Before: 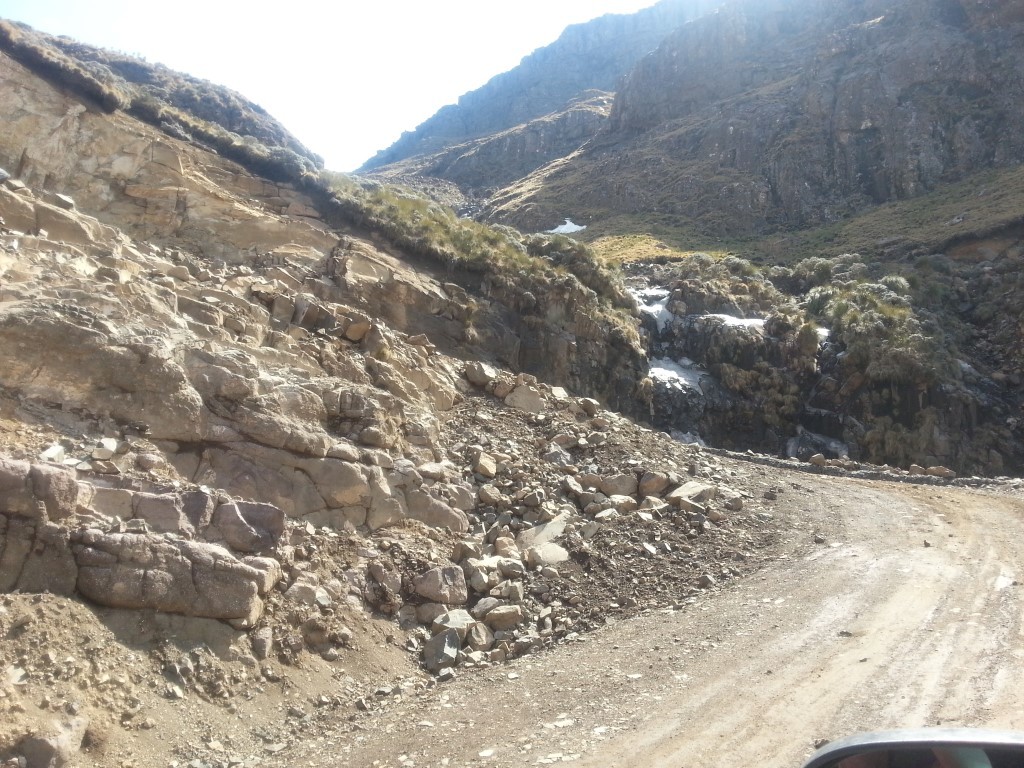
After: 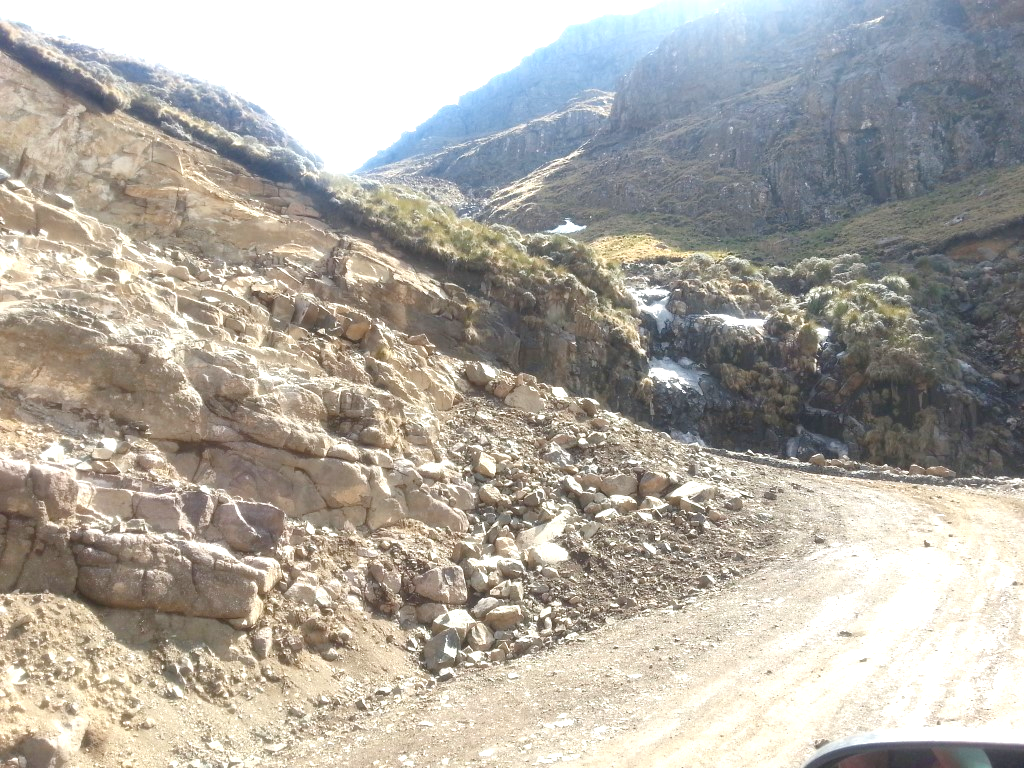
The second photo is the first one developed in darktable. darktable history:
color balance rgb: perceptual saturation grading › global saturation 20%, perceptual saturation grading › highlights -25.146%, perceptual saturation grading › shadows 24.021%
exposure: black level correction 0, exposure 0.598 EV, compensate highlight preservation false
